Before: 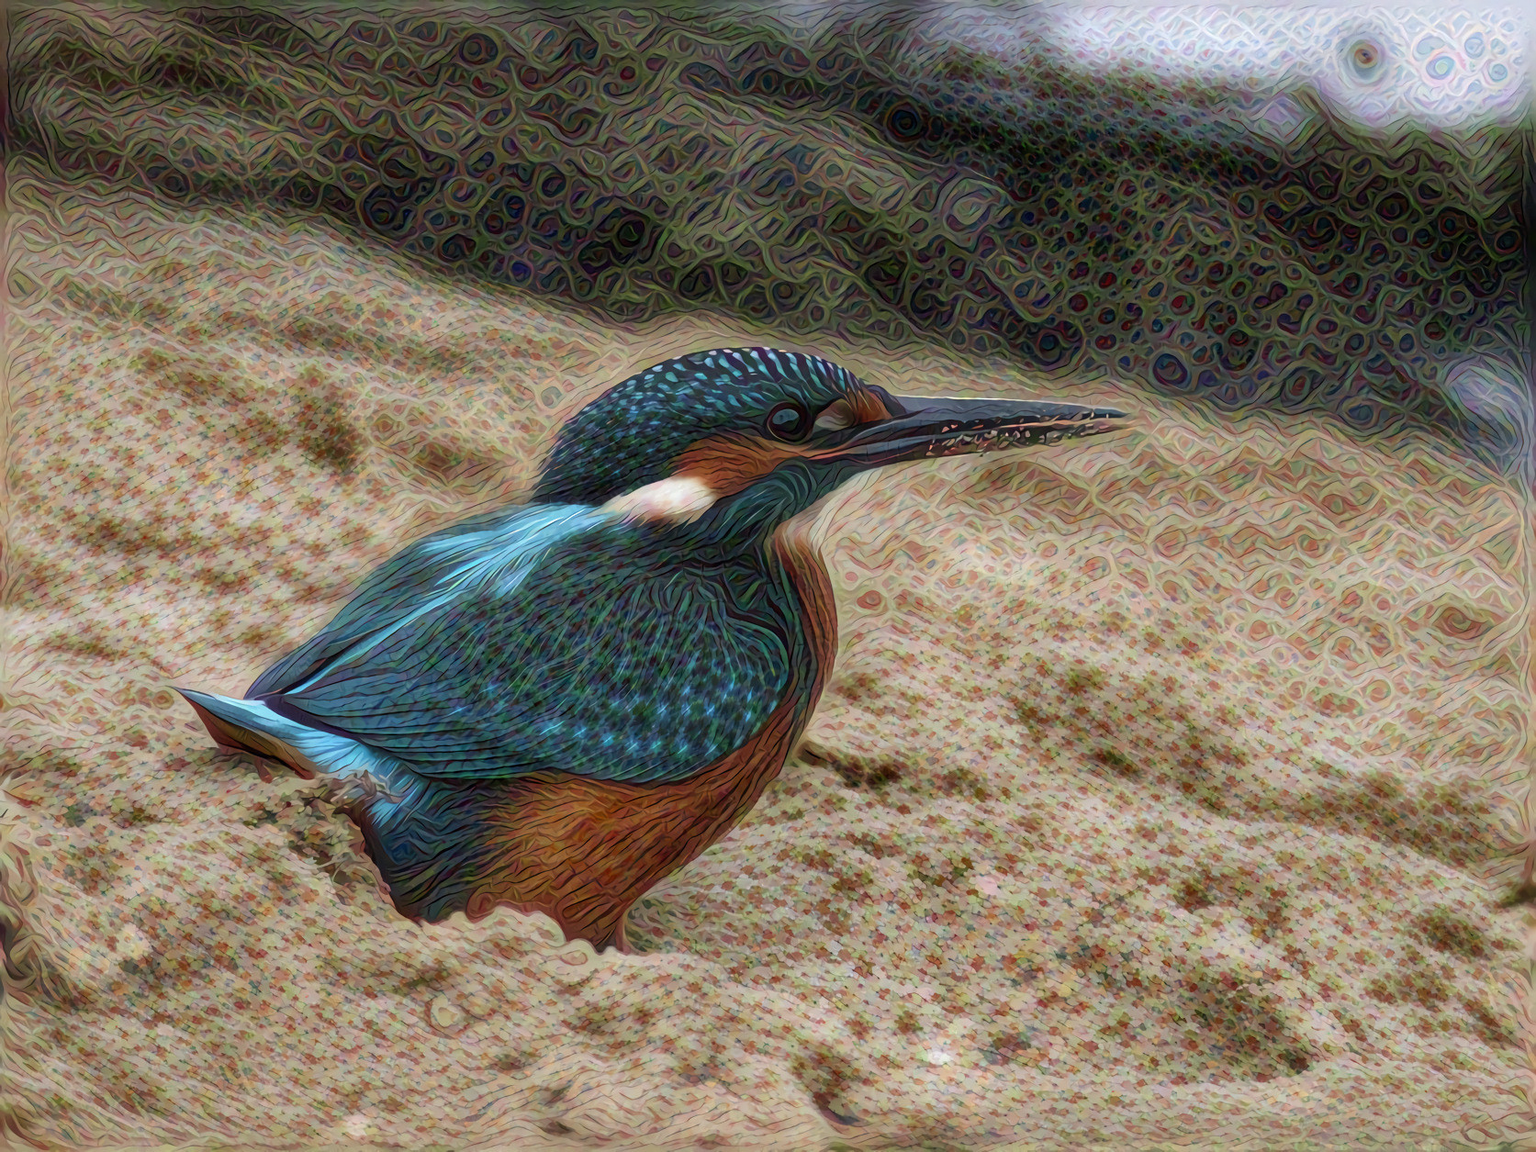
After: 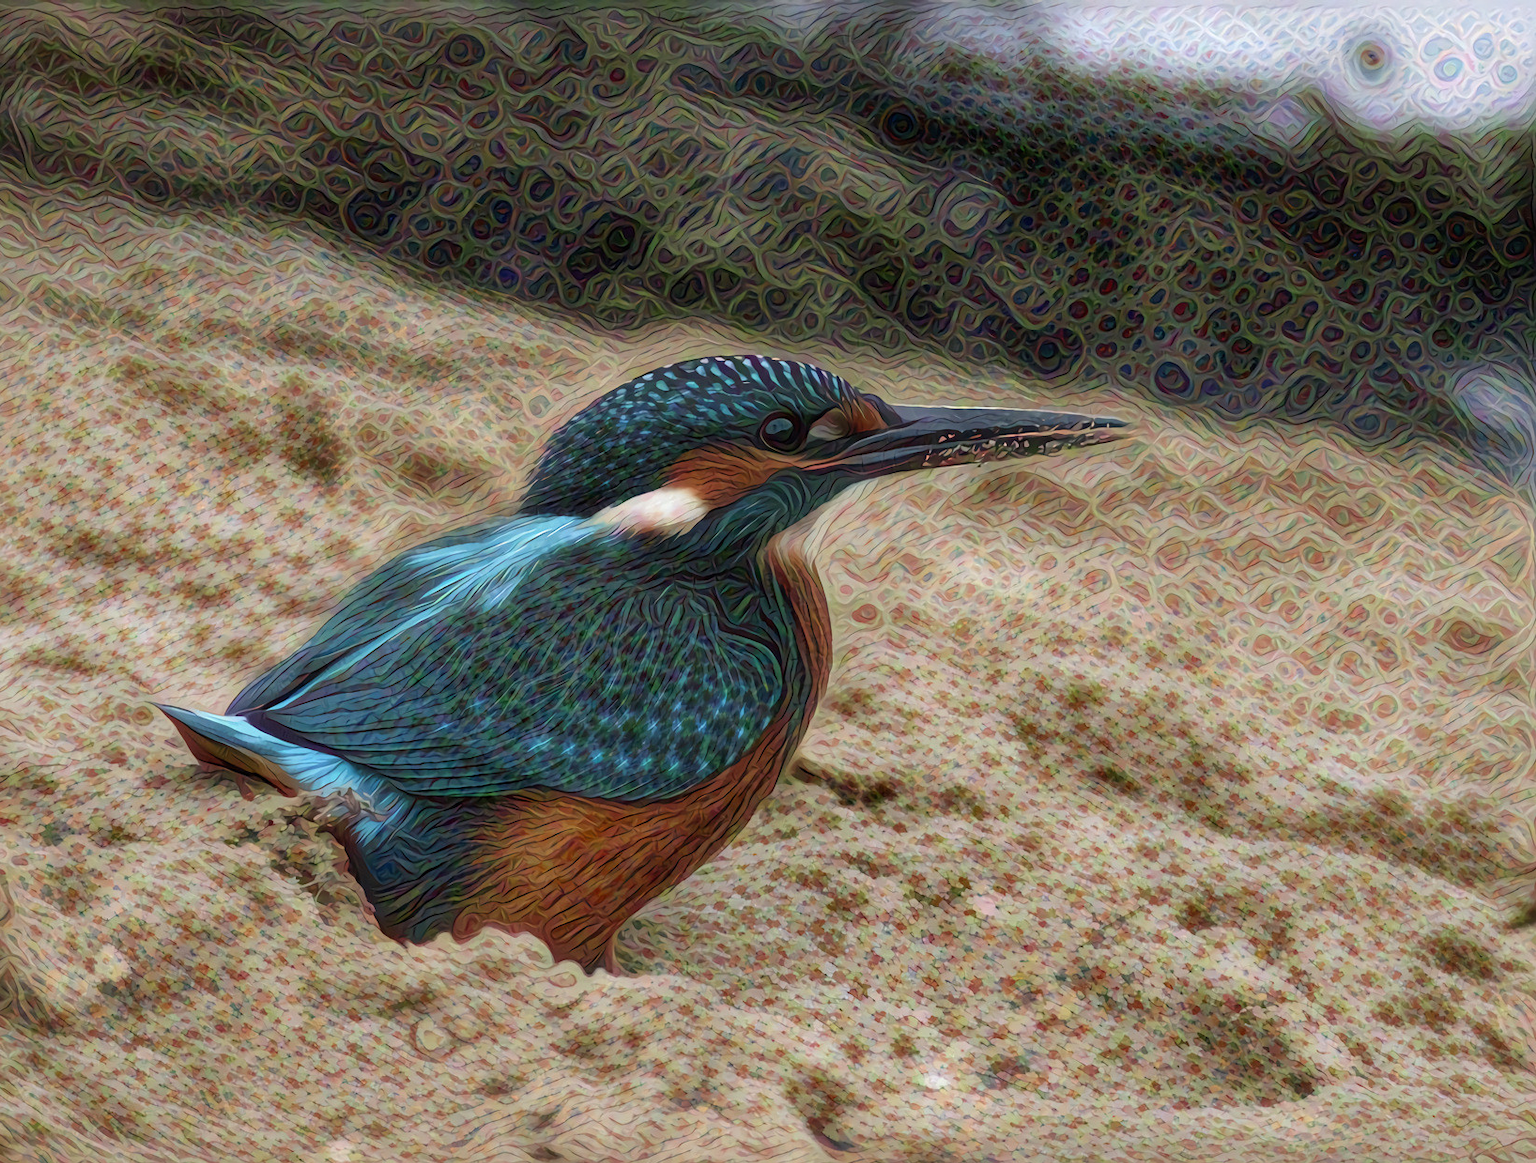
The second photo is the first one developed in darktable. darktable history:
crop and rotate: left 1.578%, right 0.577%, bottom 1.221%
